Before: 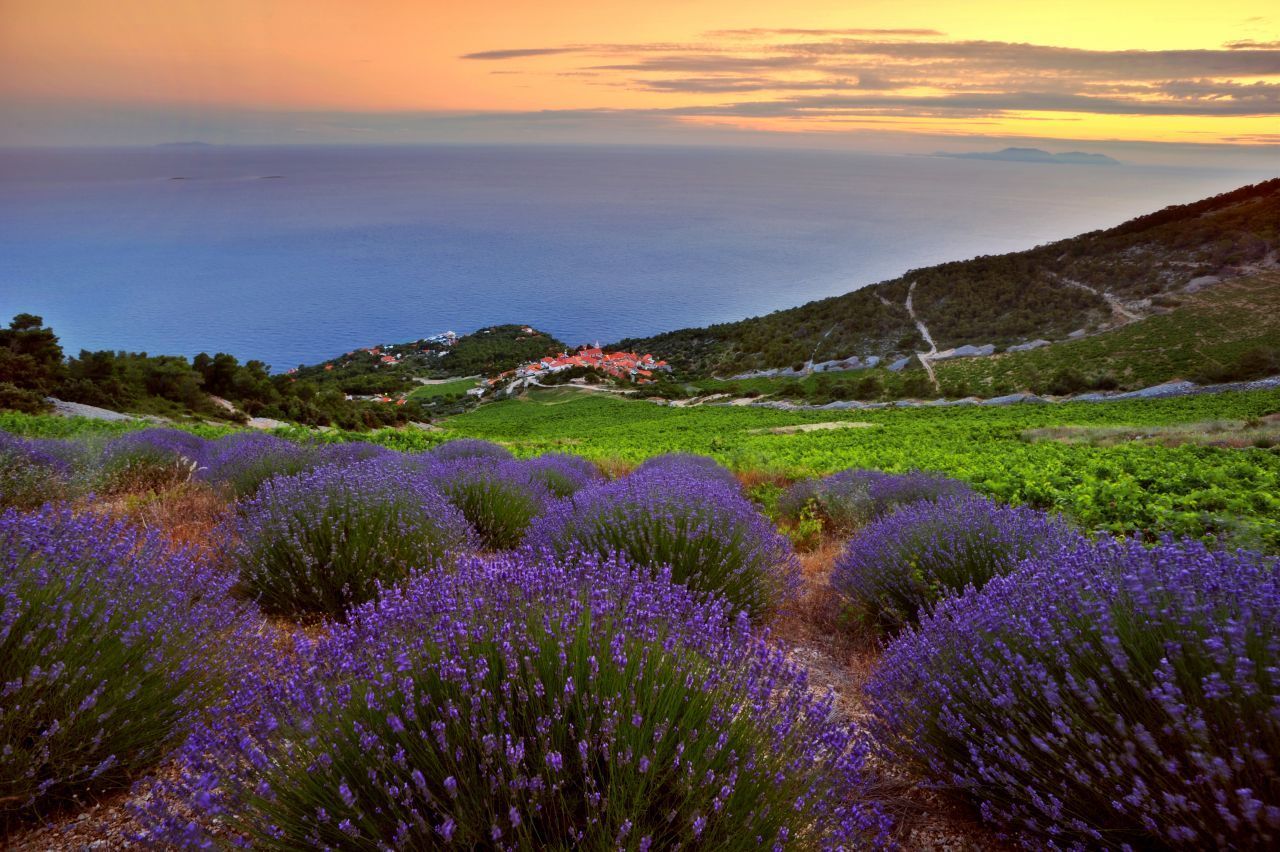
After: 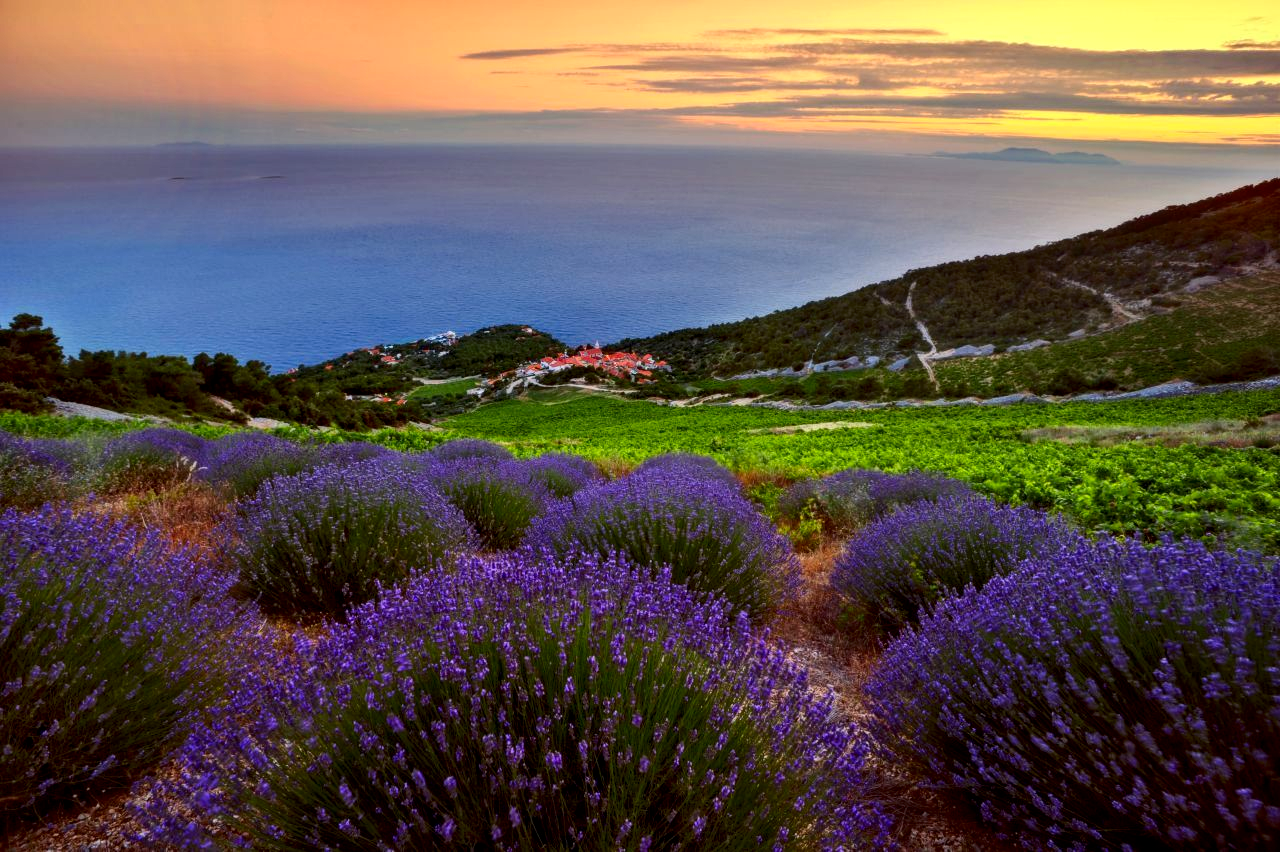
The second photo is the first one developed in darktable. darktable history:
contrast brightness saturation: contrast 0.125, brightness -0.046, saturation 0.156
local contrast: on, module defaults
